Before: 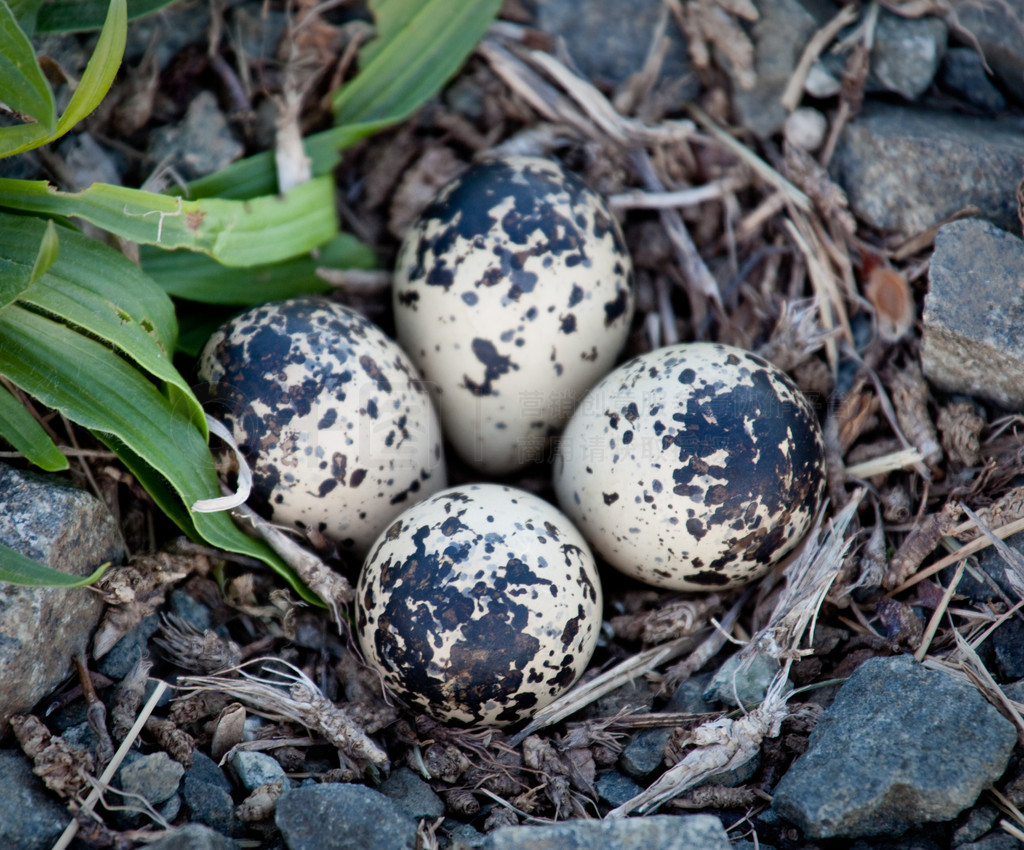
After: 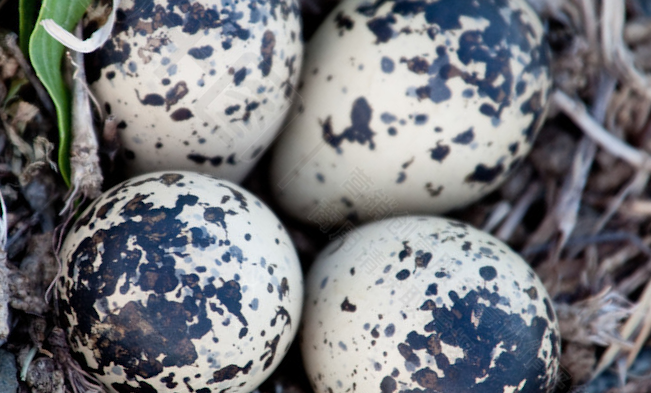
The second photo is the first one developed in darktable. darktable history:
shadows and highlights: low approximation 0.01, soften with gaussian
crop and rotate: angle -44.36°, top 16.162%, right 0.877%, bottom 11.762%
